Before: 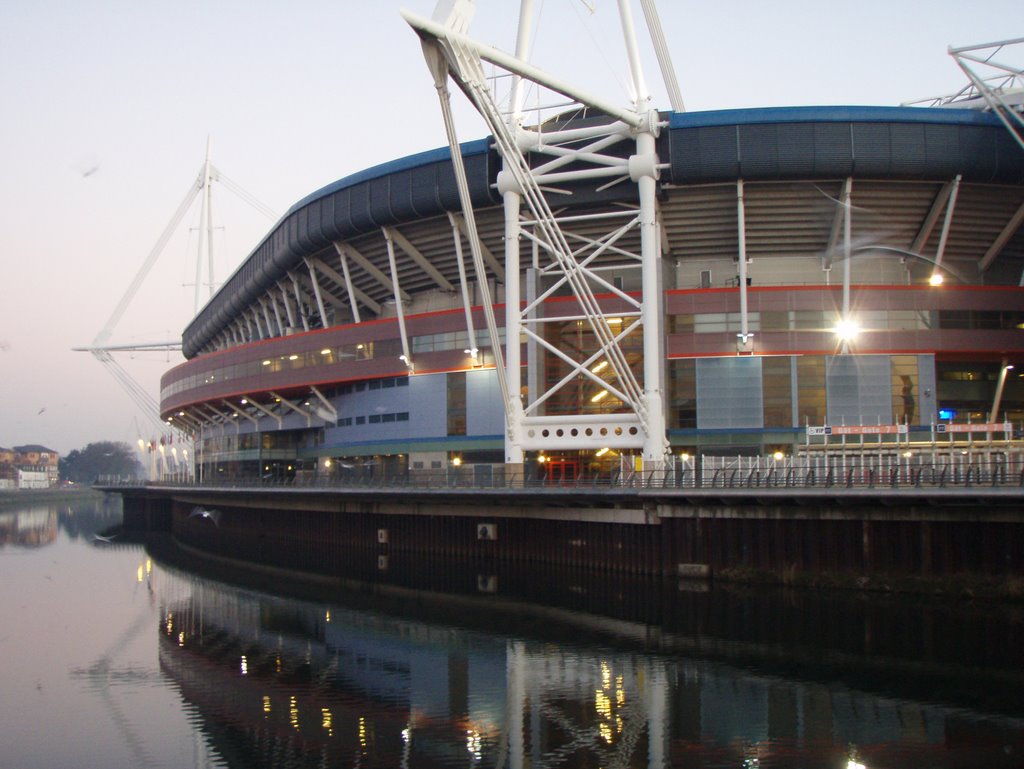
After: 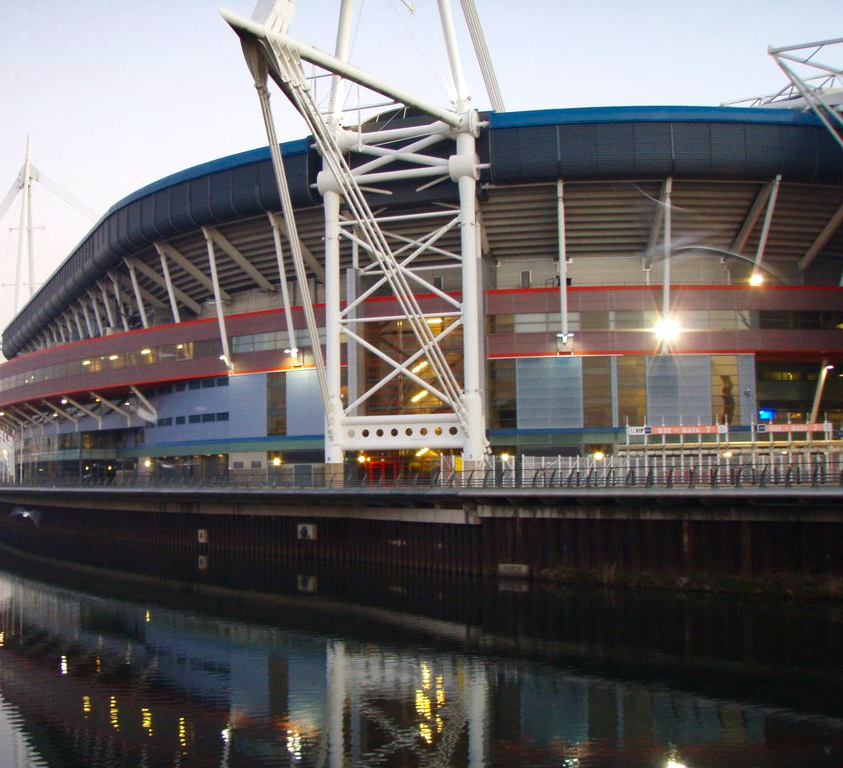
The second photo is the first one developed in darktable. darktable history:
contrast brightness saturation: contrast 0.09, saturation 0.268
crop: left 17.58%, bottom 0.02%
shadows and highlights: radius 172.99, shadows 27.78, white point adjustment 2.98, highlights -68.29, soften with gaussian
